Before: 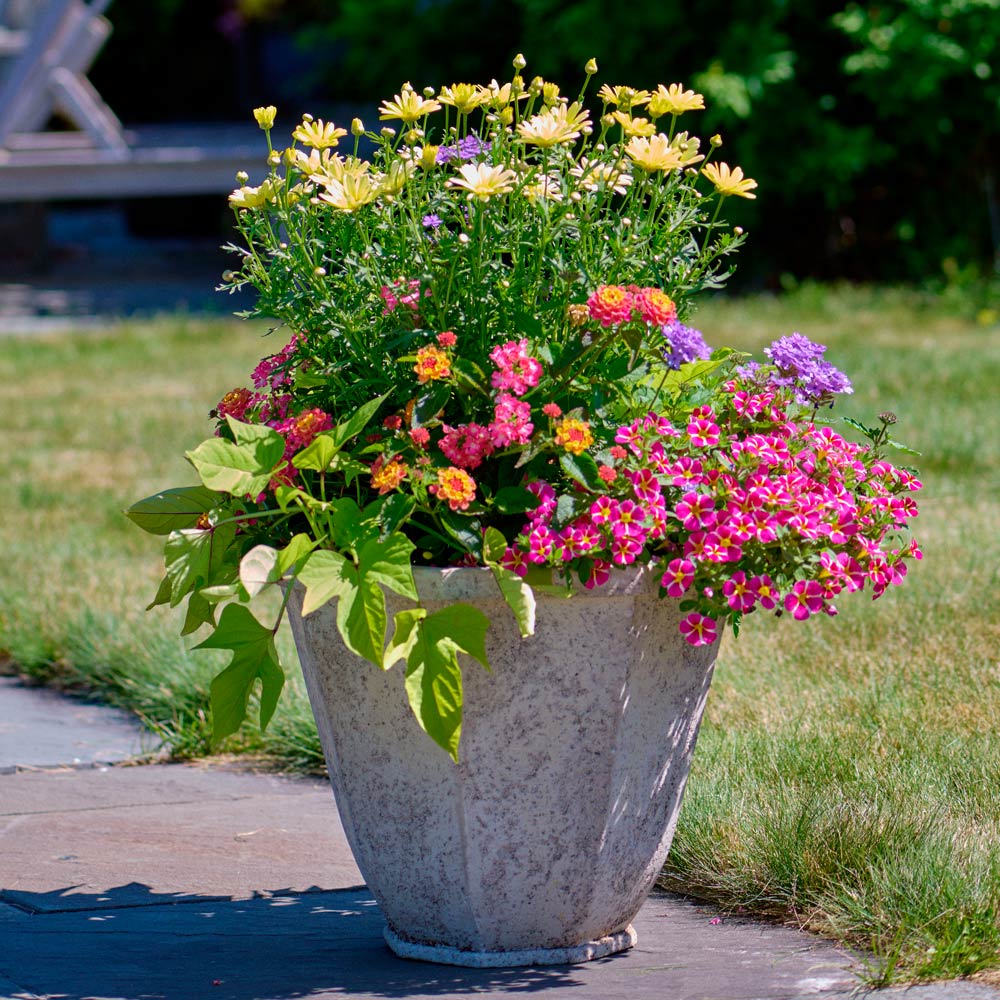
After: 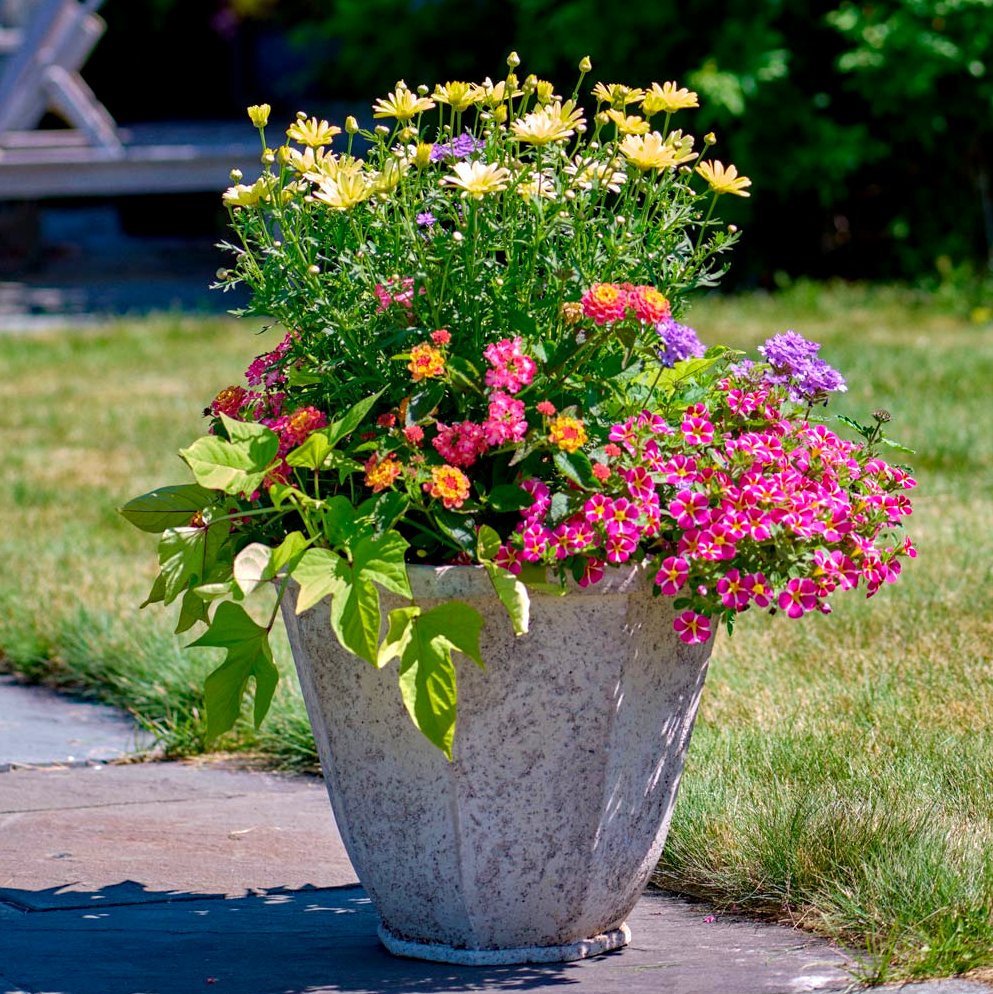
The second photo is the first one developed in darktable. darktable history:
crop and rotate: left 0.673%, top 0.249%, bottom 0.305%
exposure: exposure 0.253 EV, compensate highlight preservation false
local contrast: highlights 61%, shadows 109%, detail 106%, midtone range 0.525
haze removal: compatibility mode true, adaptive false
